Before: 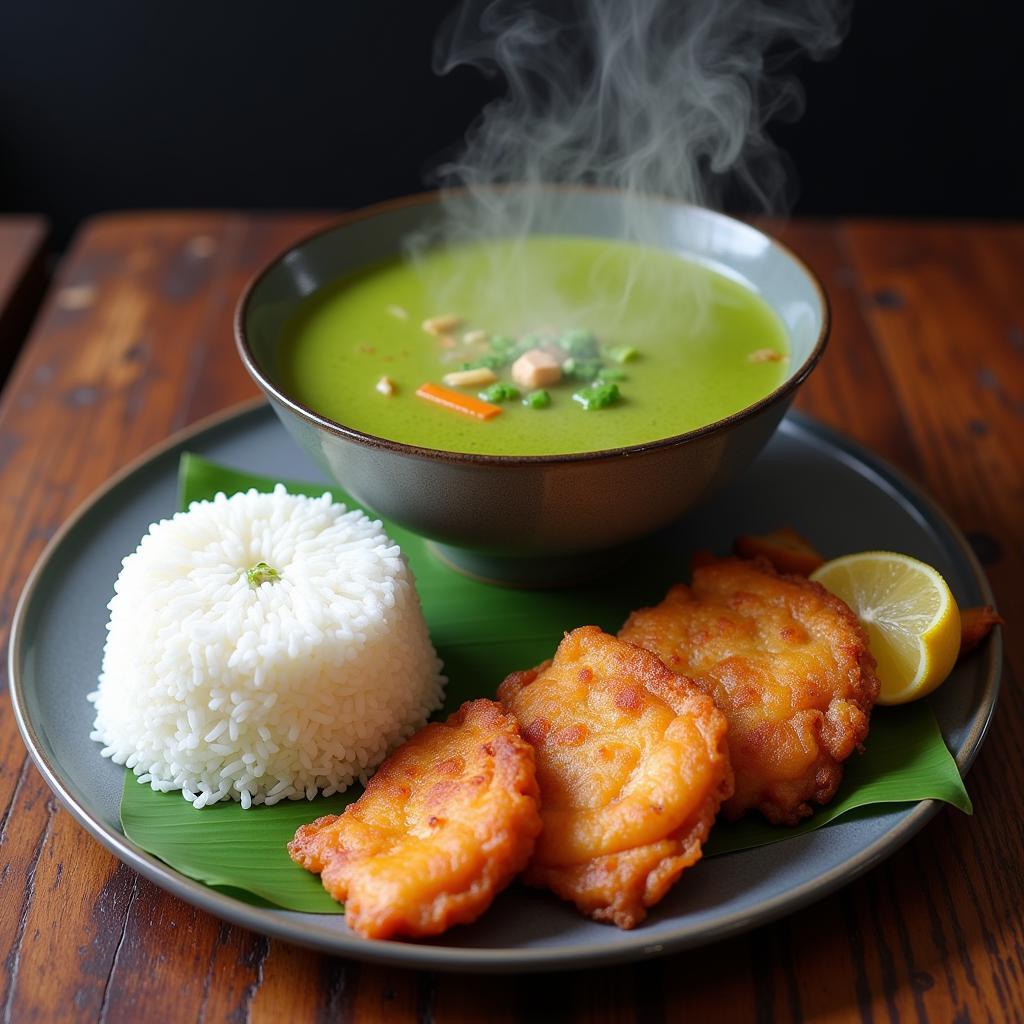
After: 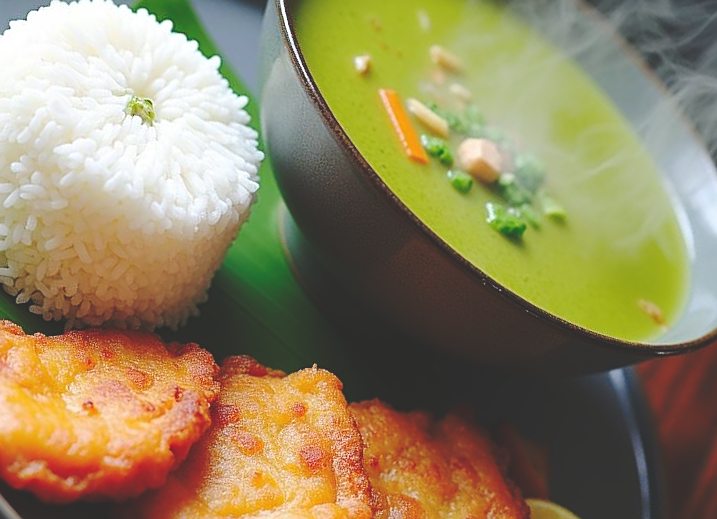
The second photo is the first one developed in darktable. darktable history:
sharpen: on, module defaults
tone equalizer: edges refinement/feathering 500, mask exposure compensation -1.57 EV, preserve details no
crop and rotate: angle -45.08°, top 16.647%, right 0.887%, bottom 11.666%
base curve: curves: ch0 [(0, 0.024) (0.055, 0.065) (0.121, 0.166) (0.236, 0.319) (0.693, 0.726) (1, 1)], preserve colors none
